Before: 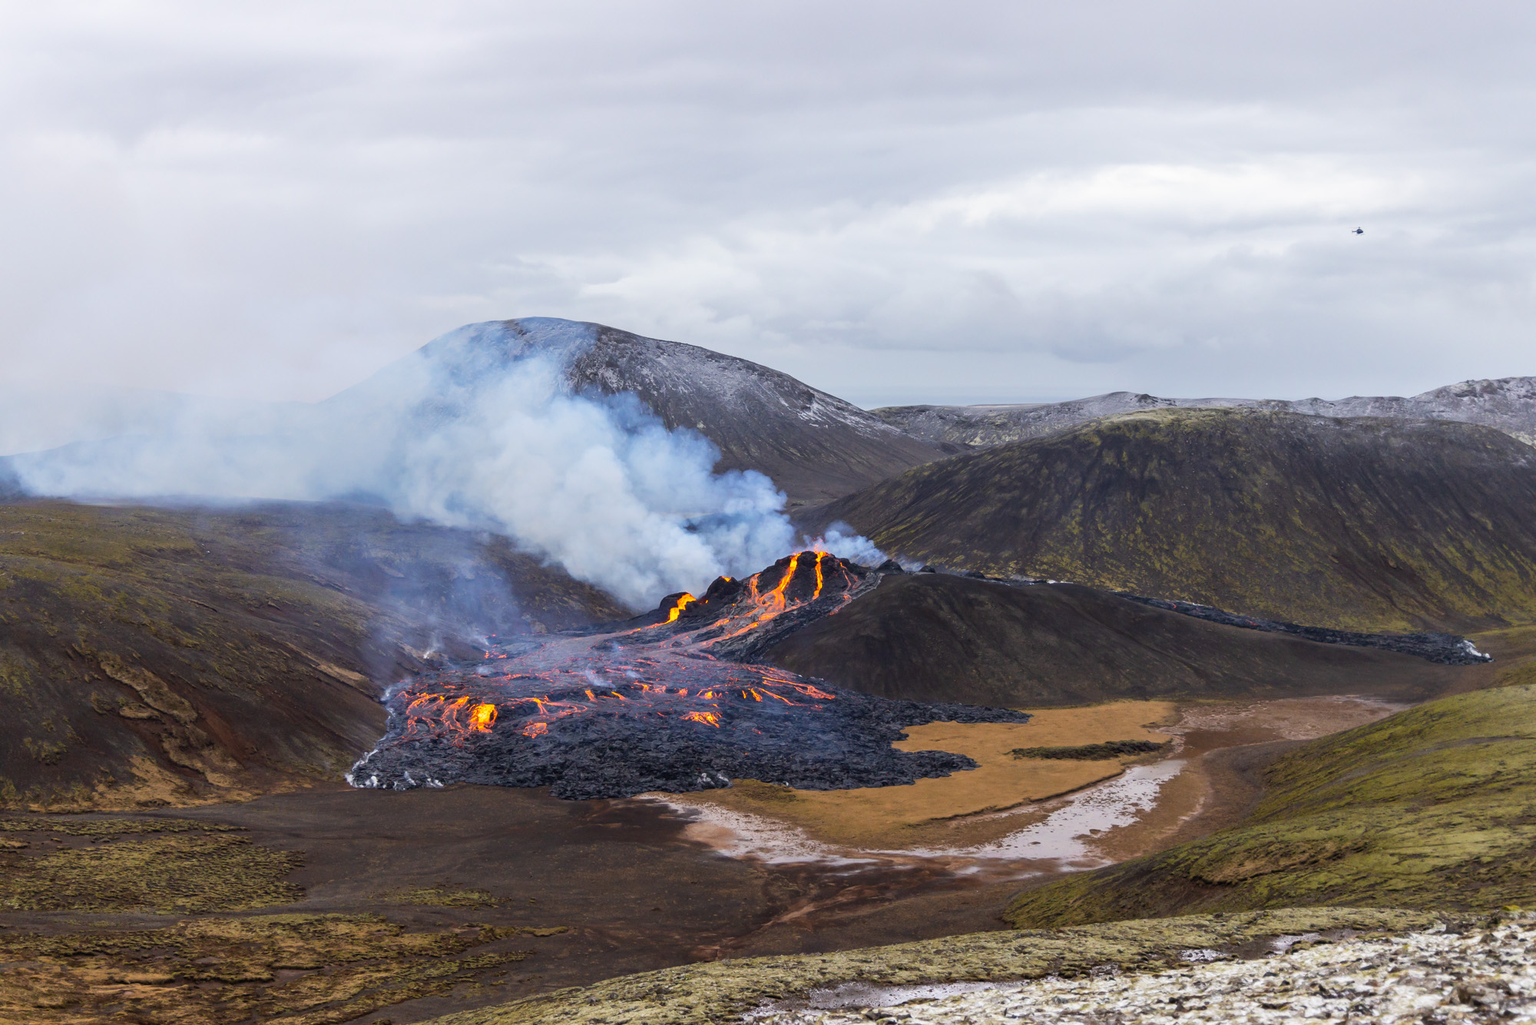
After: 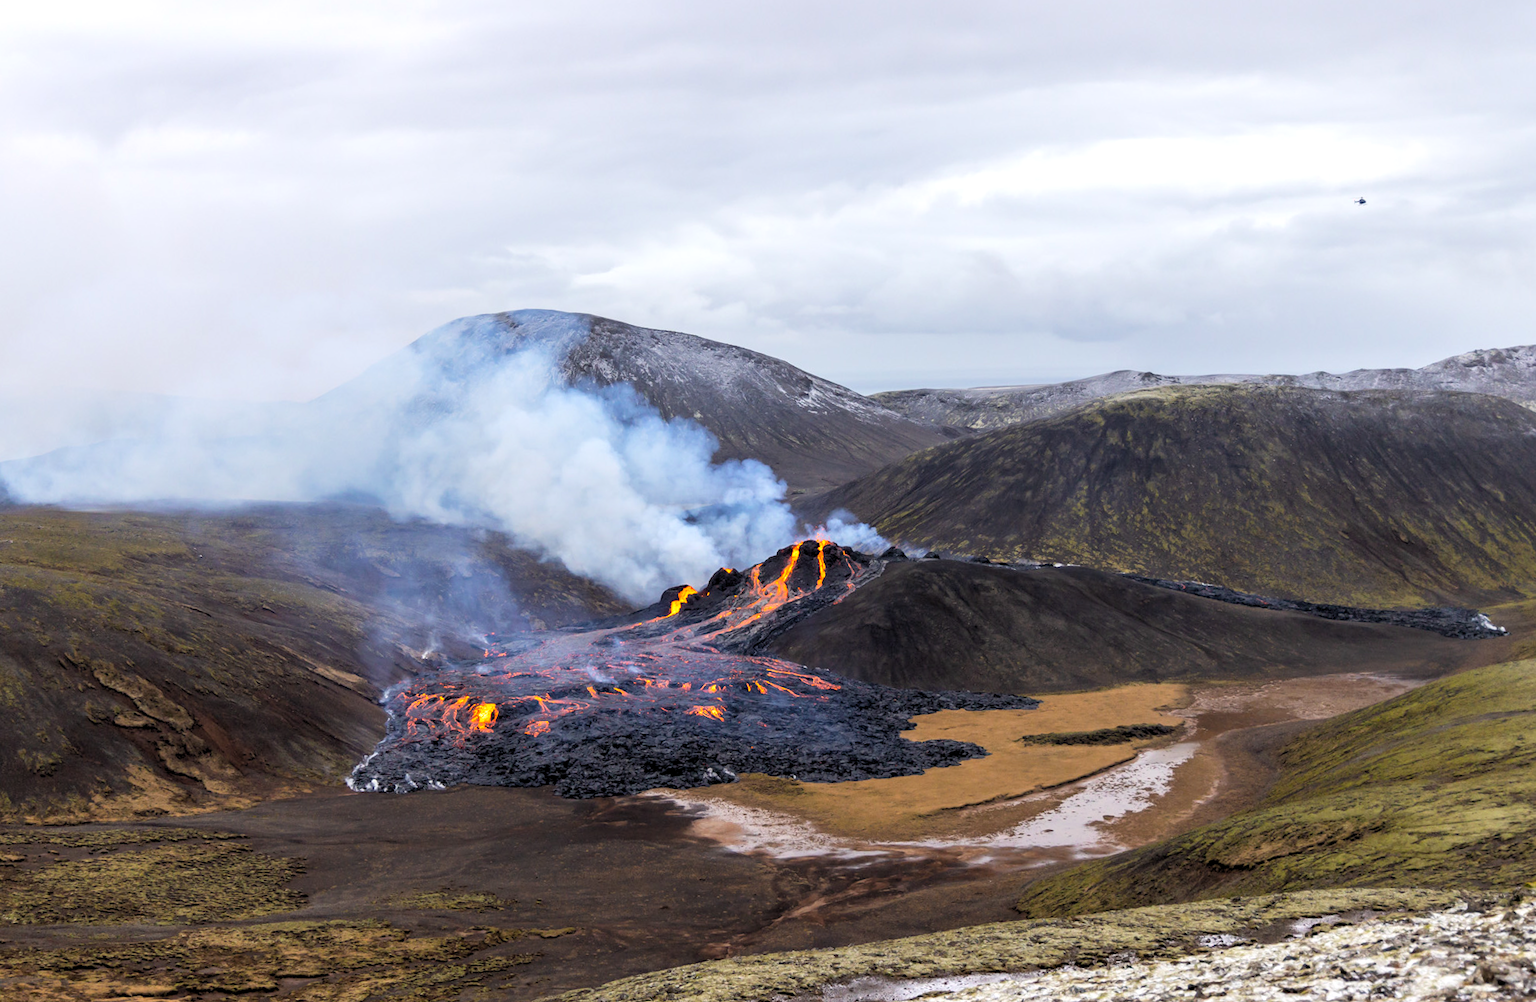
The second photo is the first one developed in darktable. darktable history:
rotate and perspective: rotation -1.42°, crop left 0.016, crop right 0.984, crop top 0.035, crop bottom 0.965
rgb levels: levels [[0.01, 0.419, 0.839], [0, 0.5, 1], [0, 0.5, 1]]
